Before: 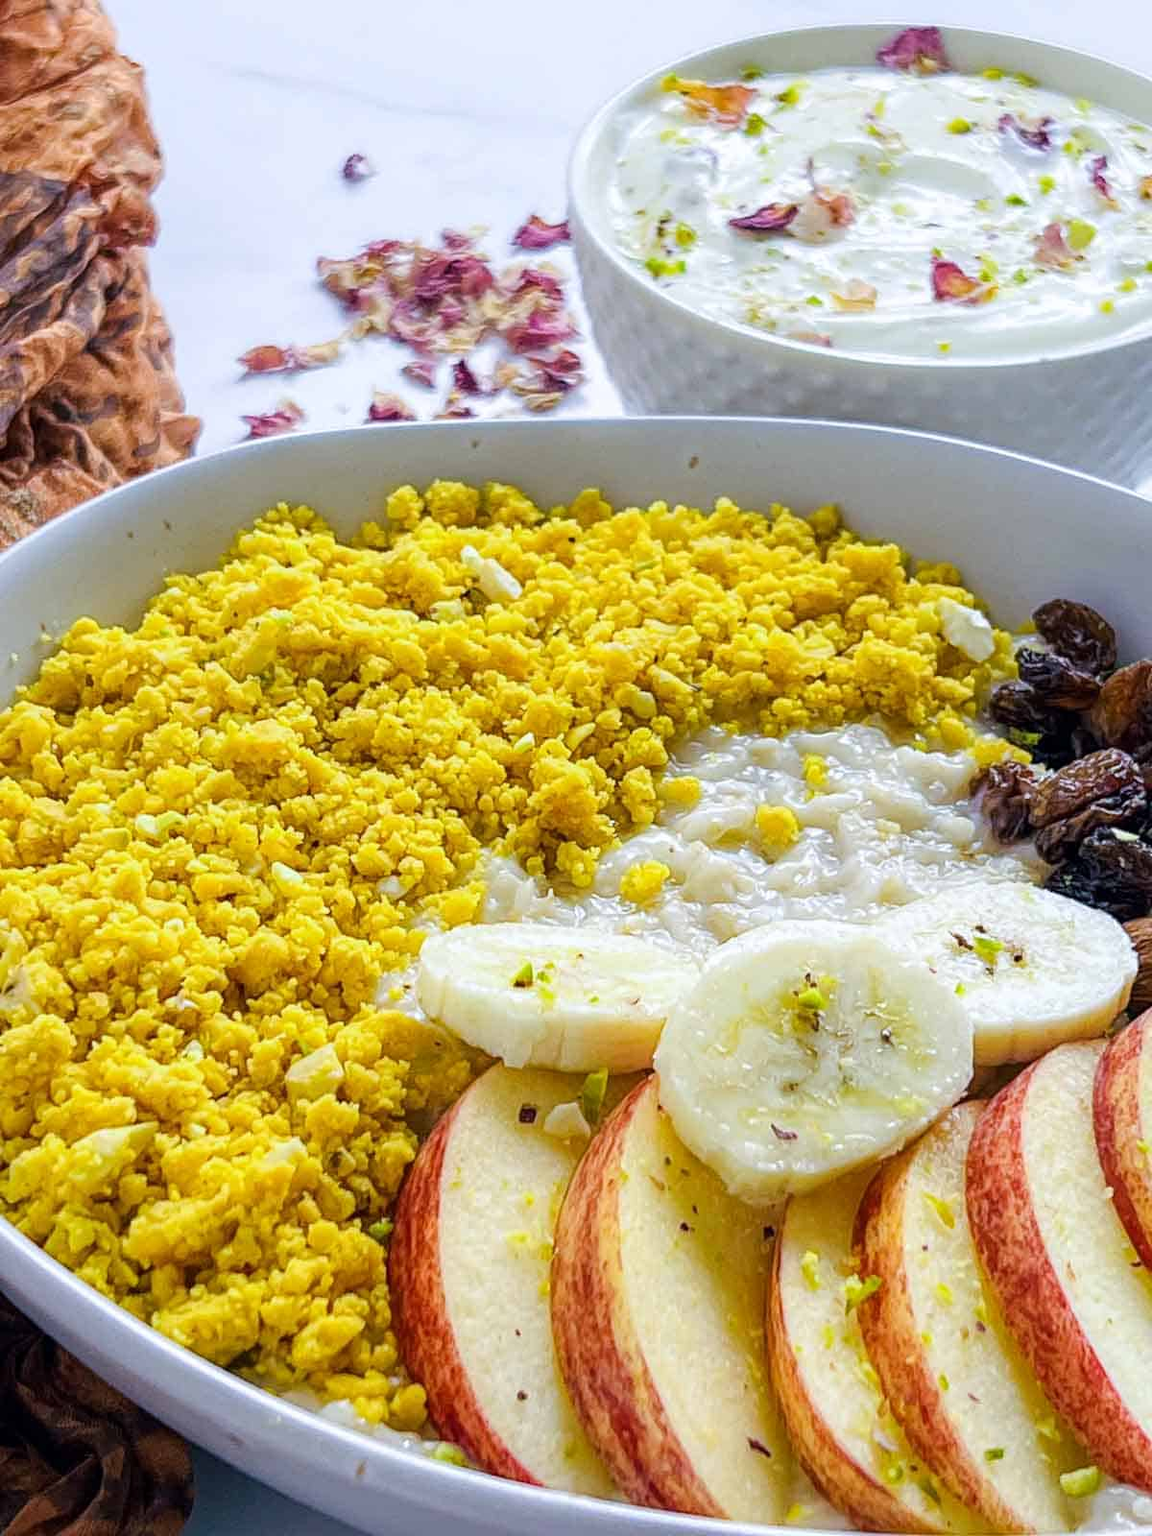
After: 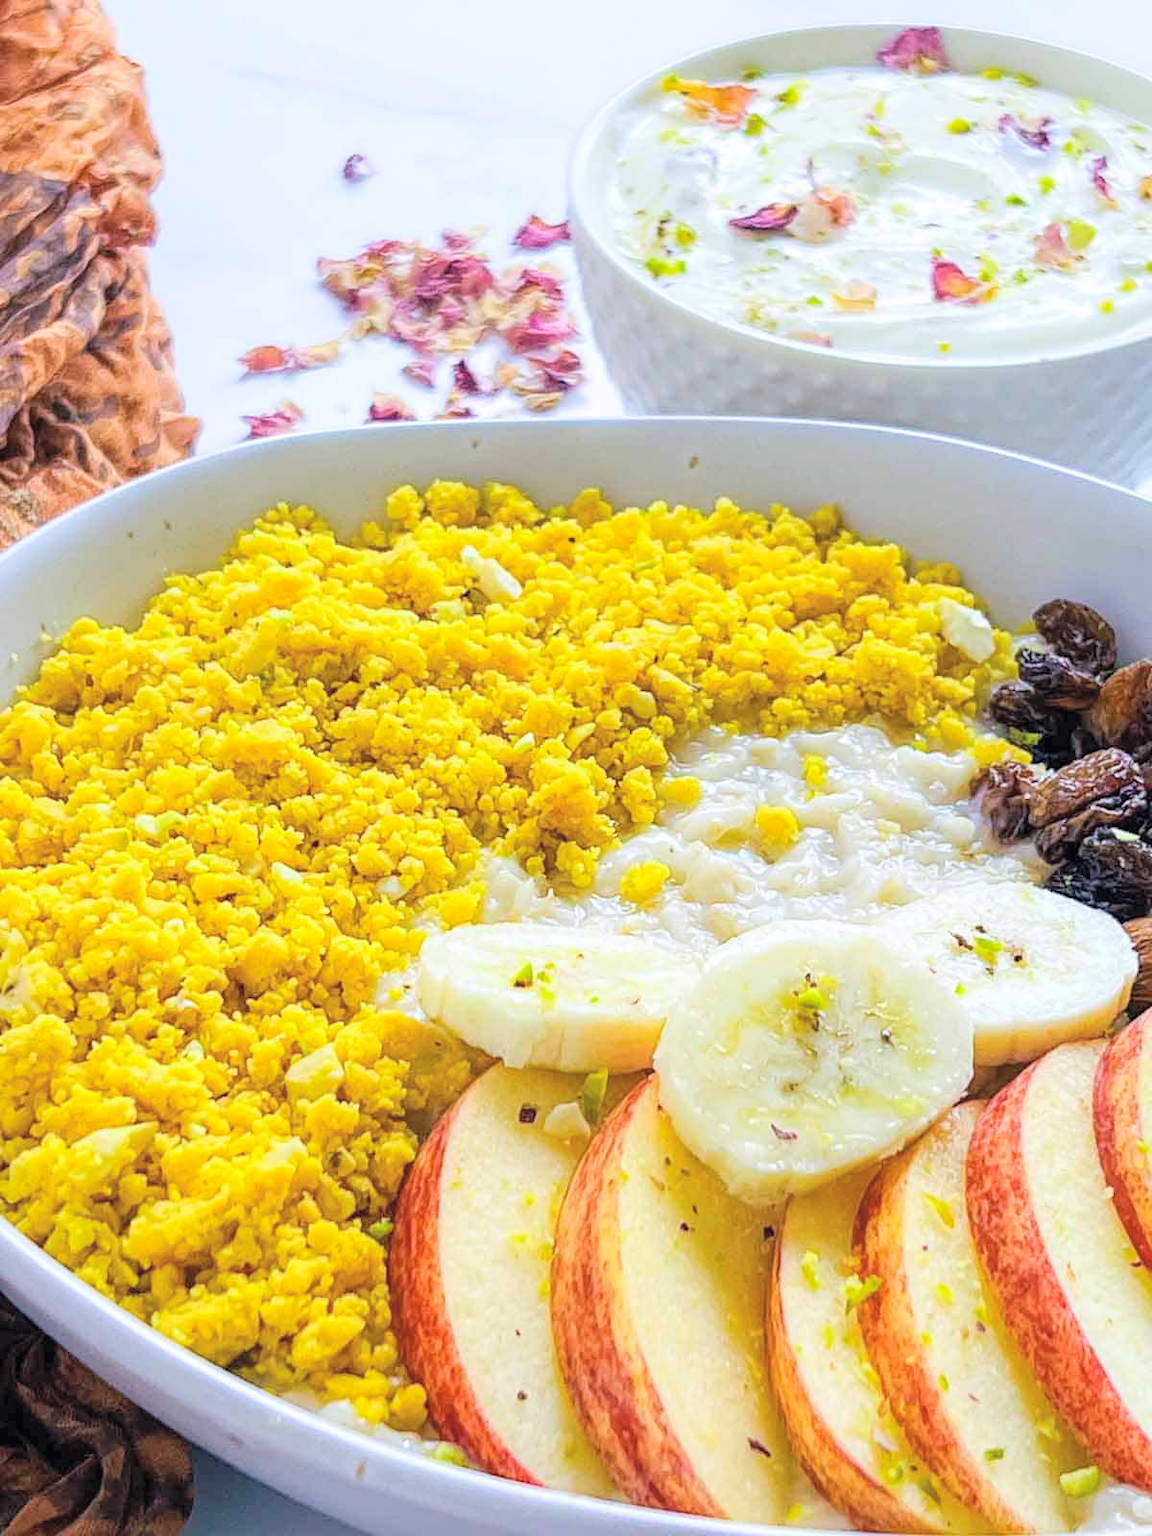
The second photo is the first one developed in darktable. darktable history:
contrast brightness saturation: contrast 0.097, brightness 0.294, saturation 0.14
